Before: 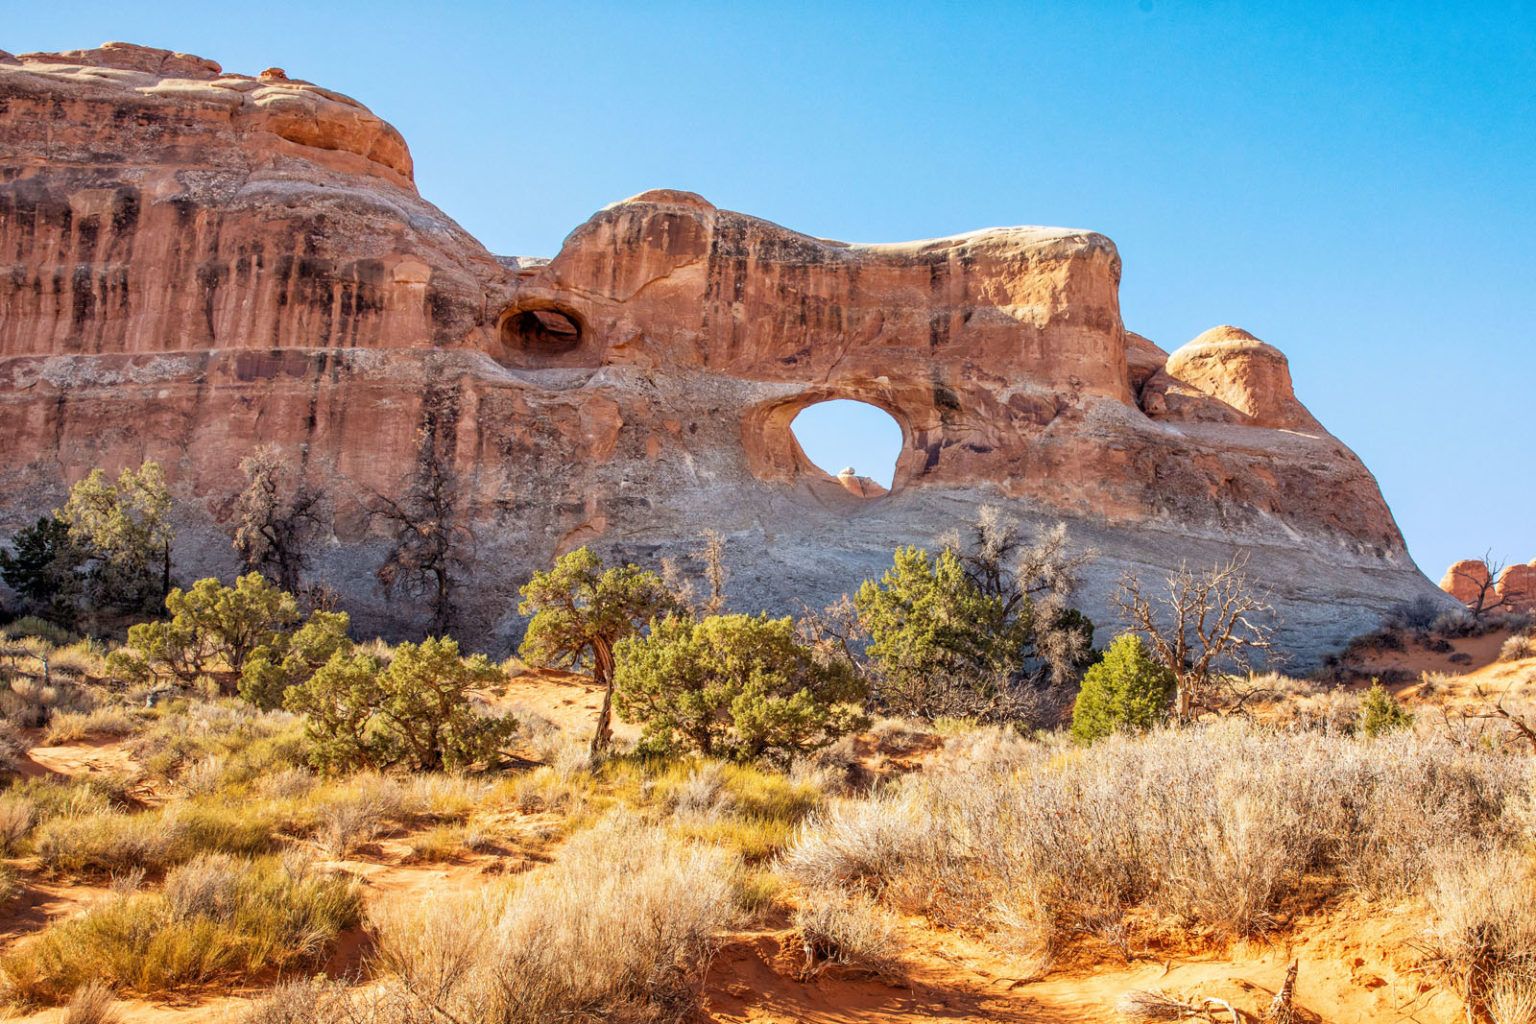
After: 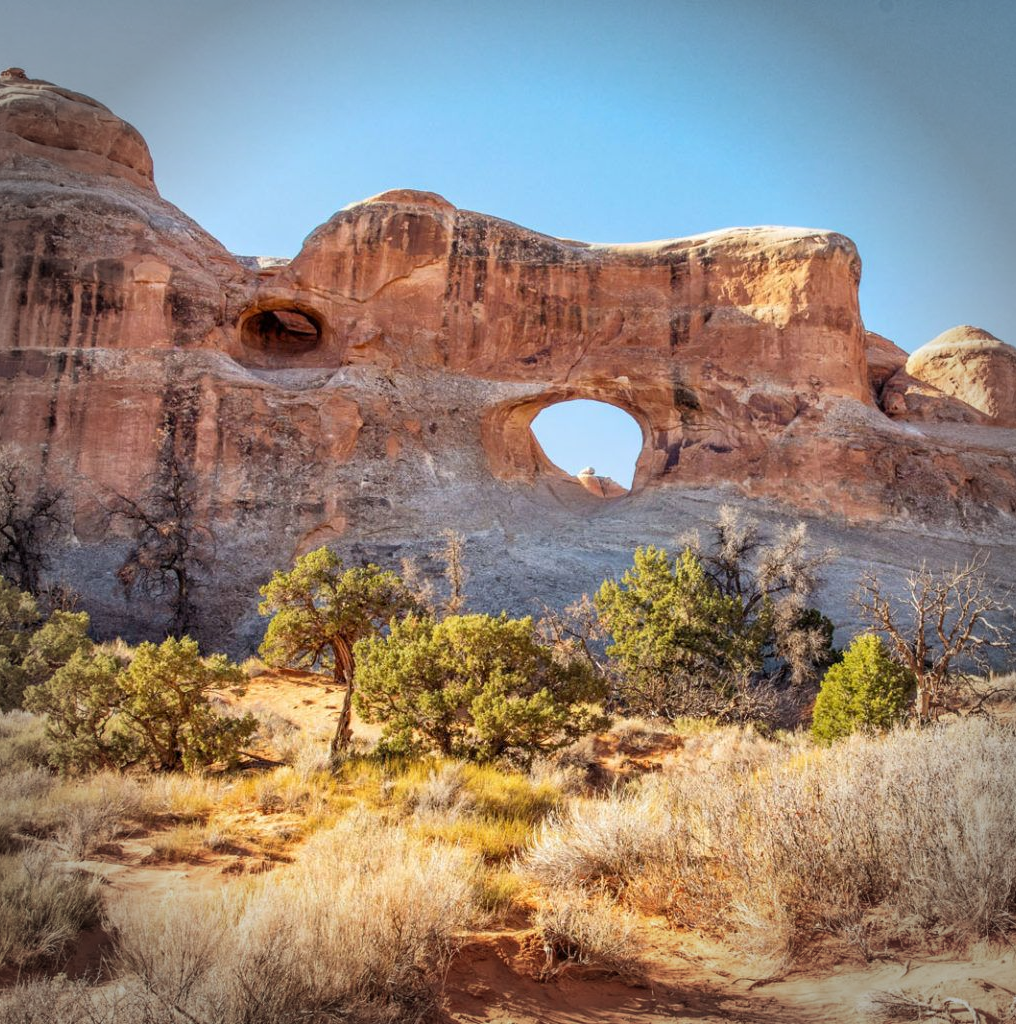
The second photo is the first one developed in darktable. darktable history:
crop: left 16.969%, right 16.835%
vignetting: fall-off radius 32.77%, unbound false
